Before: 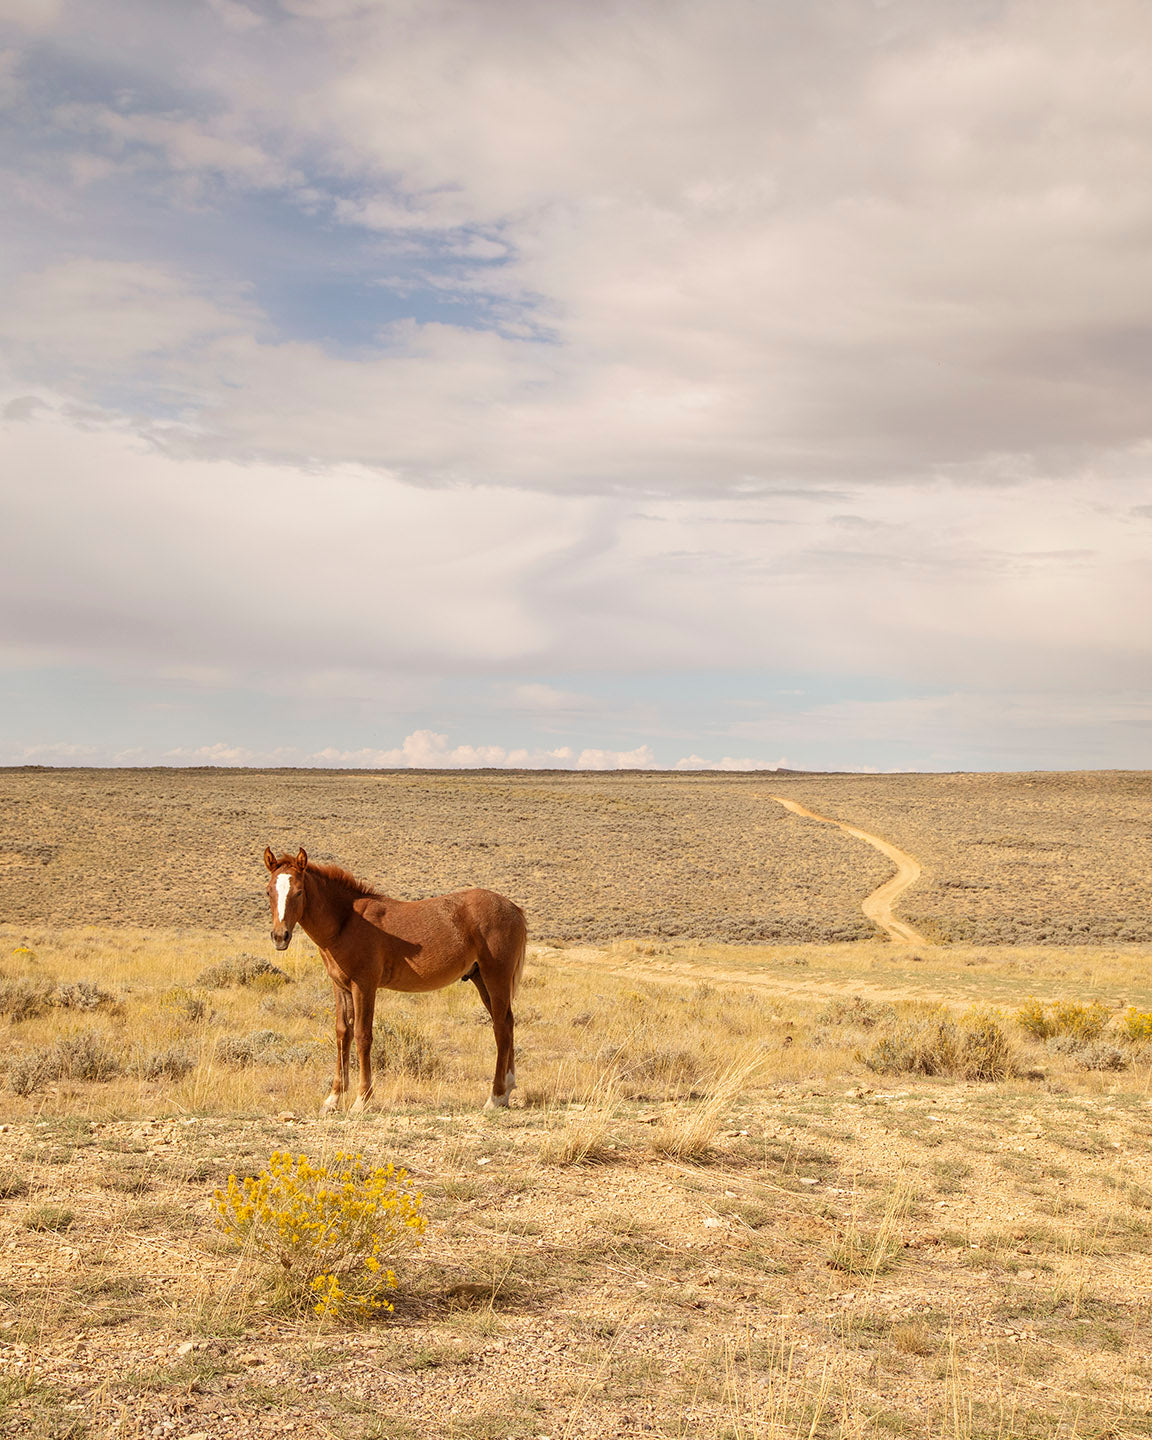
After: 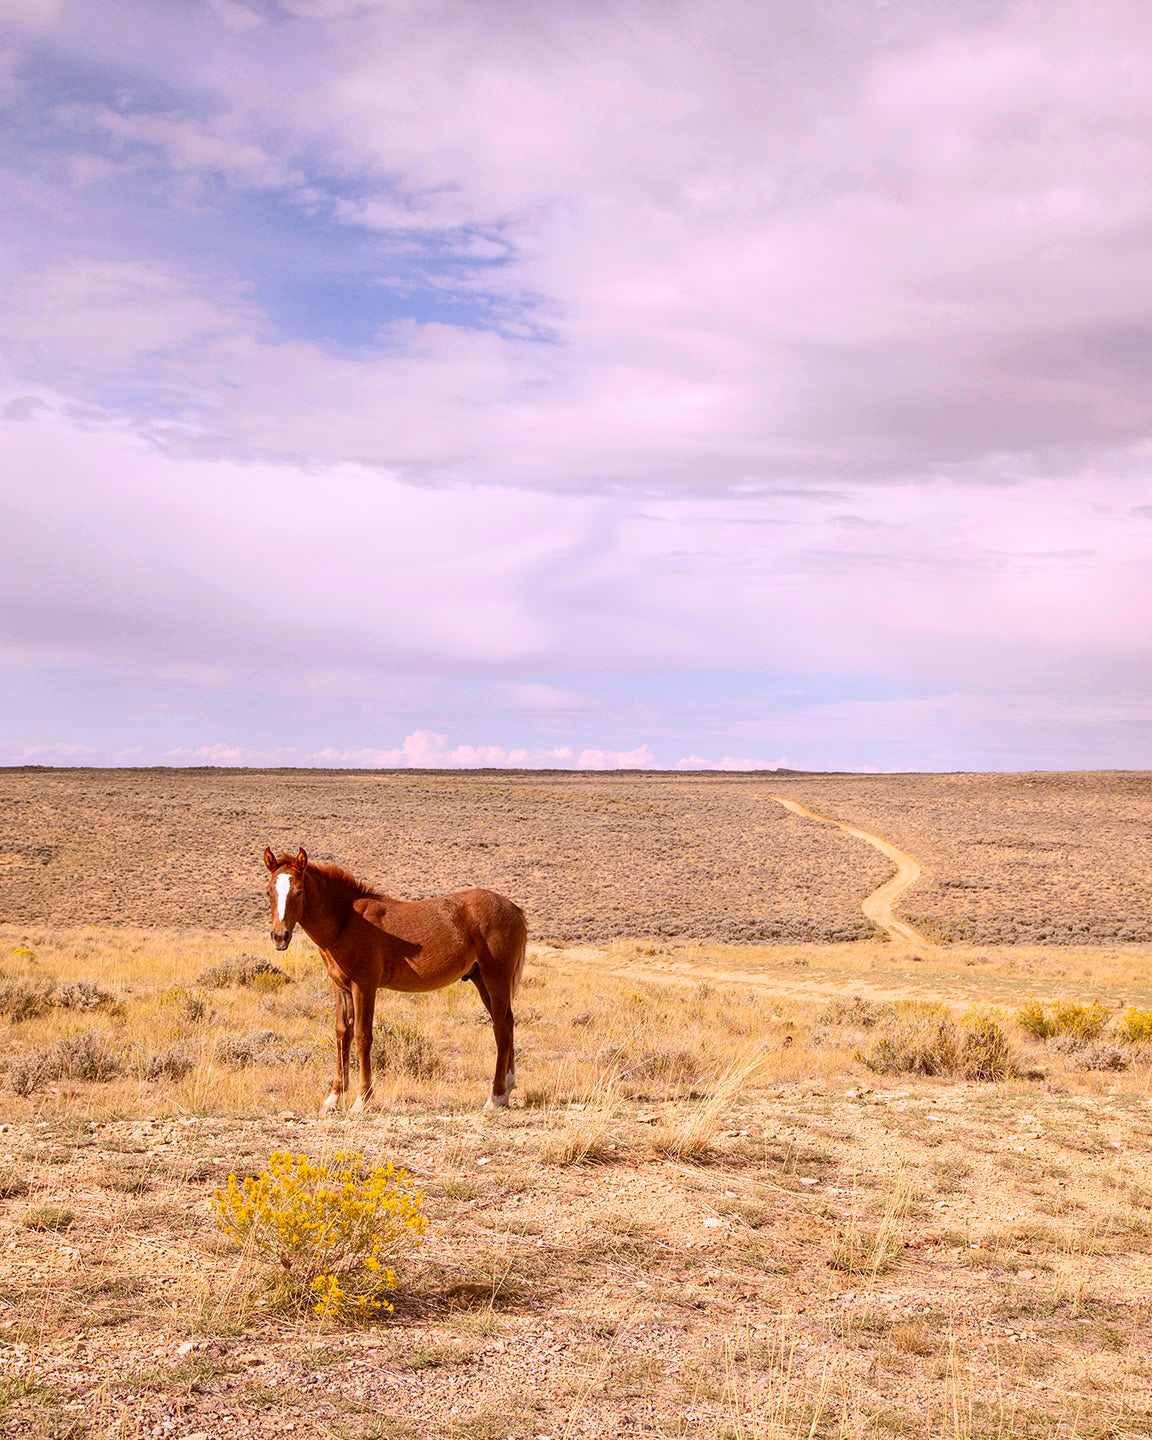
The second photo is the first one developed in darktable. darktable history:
contrast brightness saturation: contrast 0.13, brightness -0.05, saturation 0.16
white balance: red 1.042, blue 1.17
